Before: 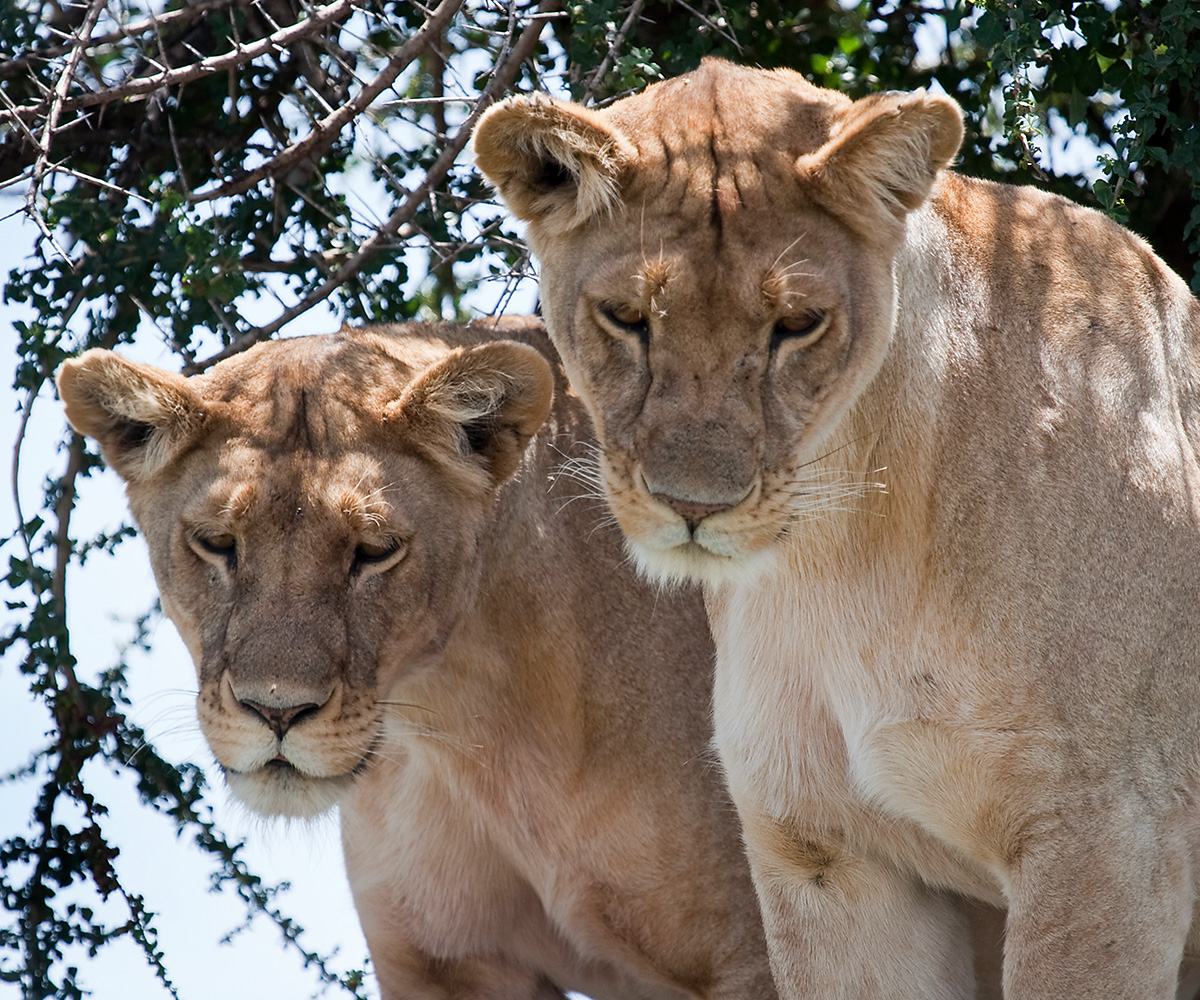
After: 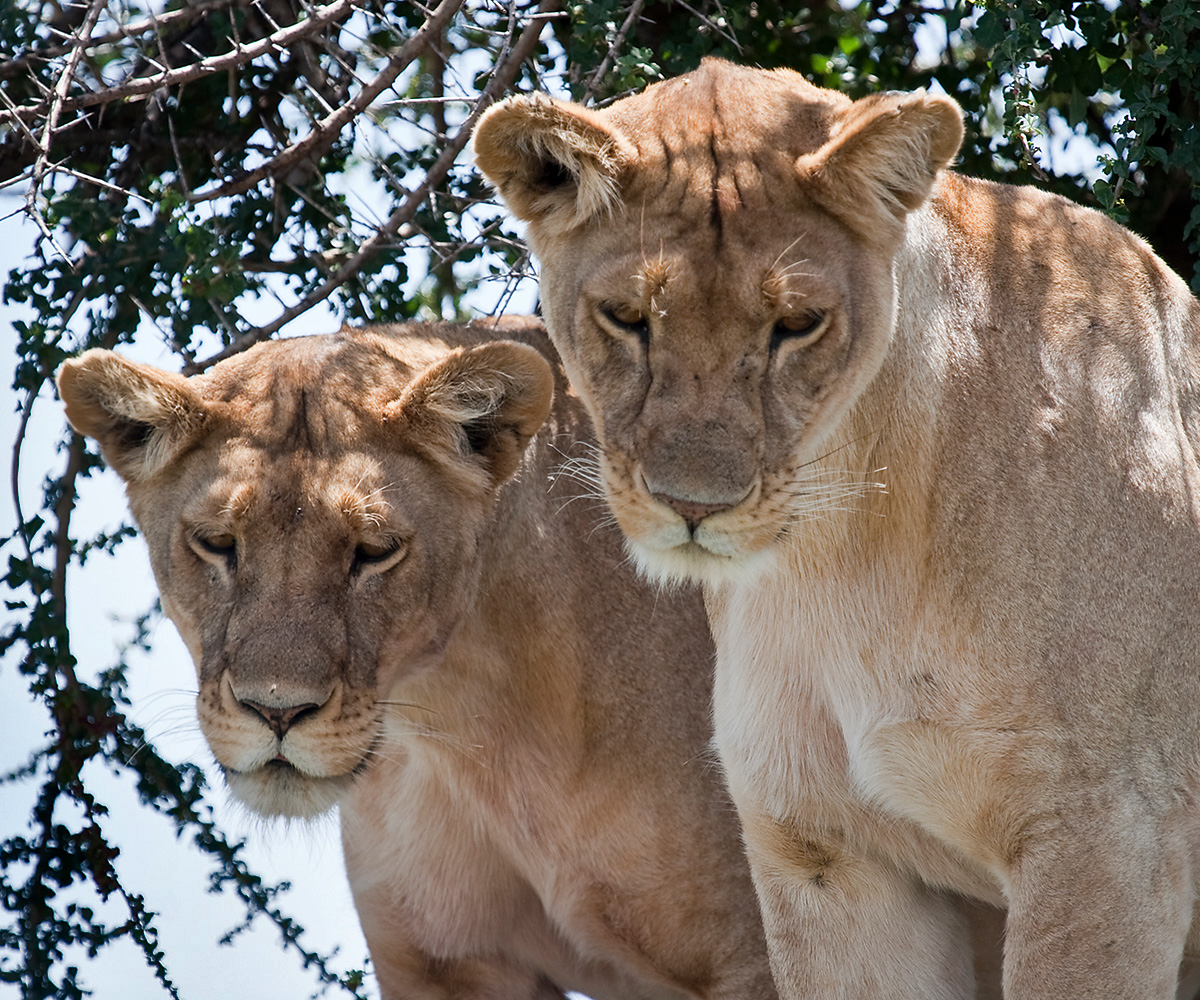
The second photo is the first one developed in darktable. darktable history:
shadows and highlights: shadows 20.96, highlights -81.68, soften with gaussian
